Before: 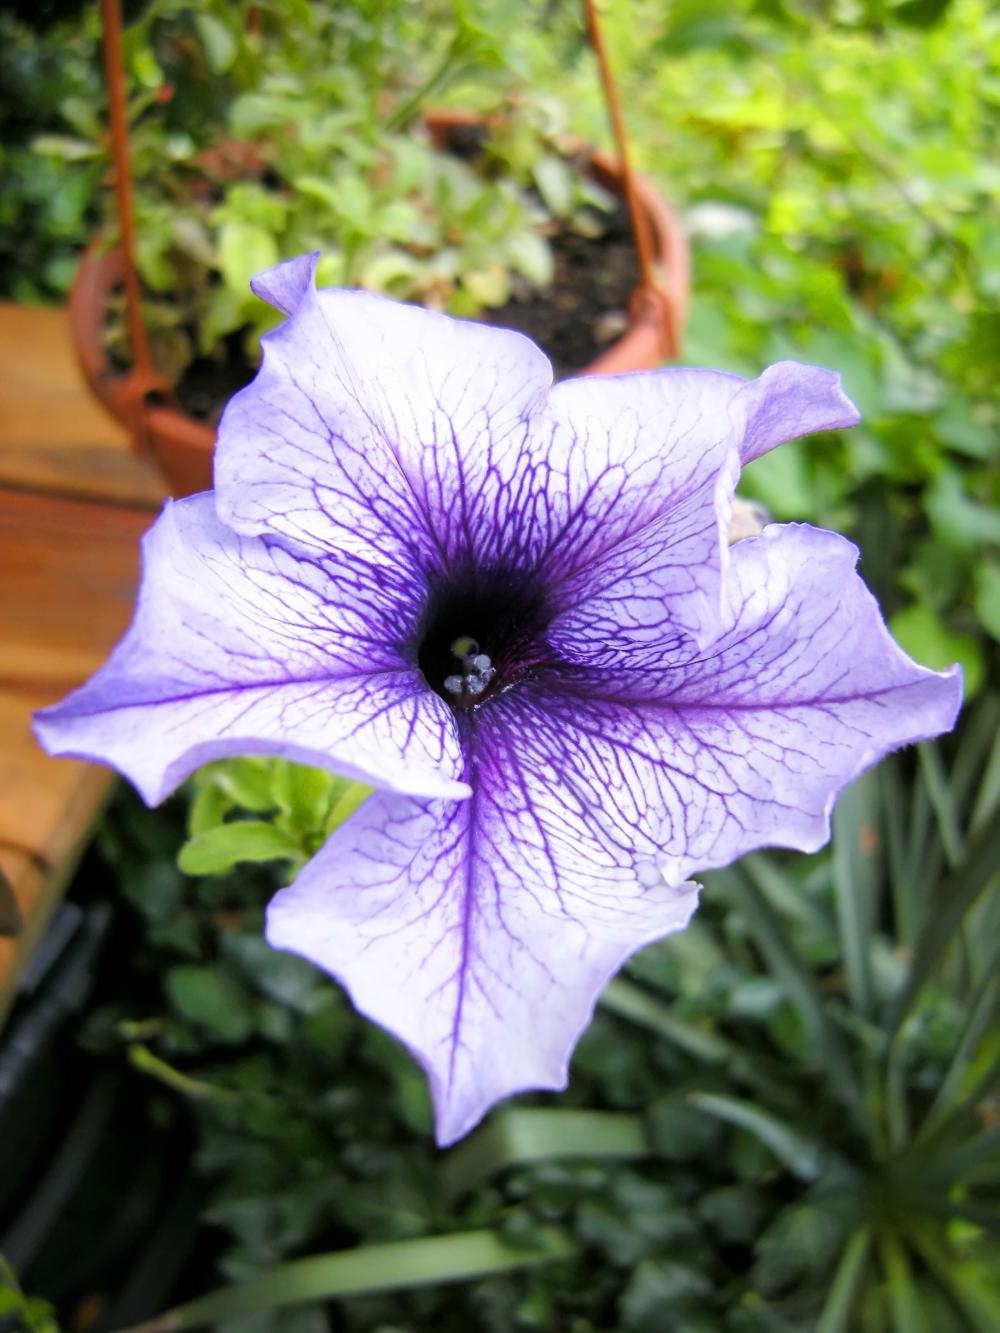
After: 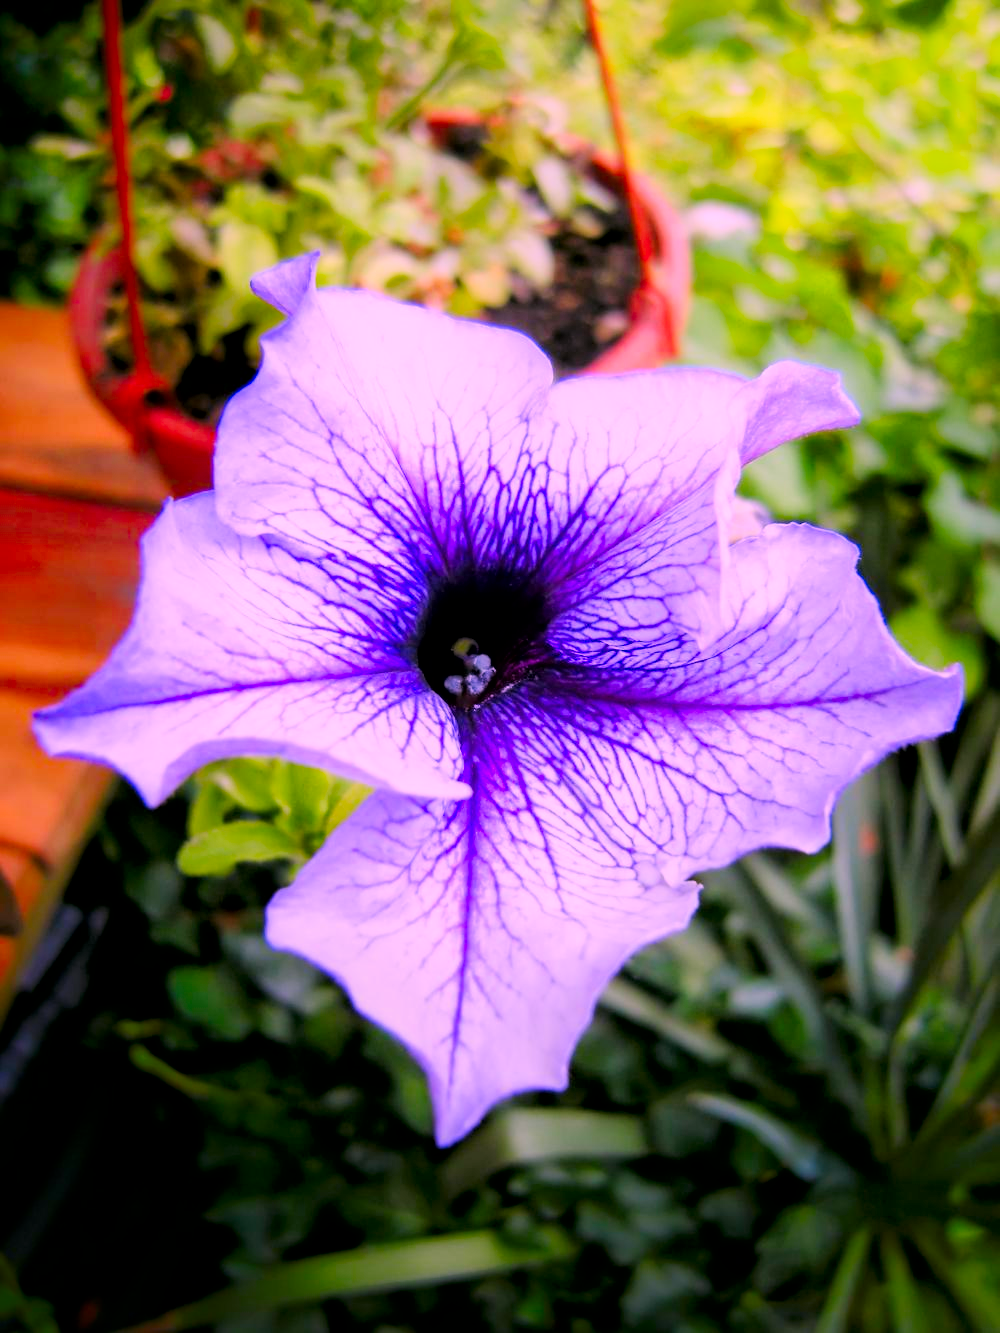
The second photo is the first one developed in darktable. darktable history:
filmic rgb: black relative exposure -7.65 EV, white relative exposure 4.56 EV, hardness 3.61
local contrast: mode bilateral grid, contrast 20, coarseness 49, detail 150%, midtone range 0.2
shadows and highlights: shadows -53.49, highlights 88.04, soften with gaussian
color correction: highlights a* 18.91, highlights b* -11.21, saturation 1.67
